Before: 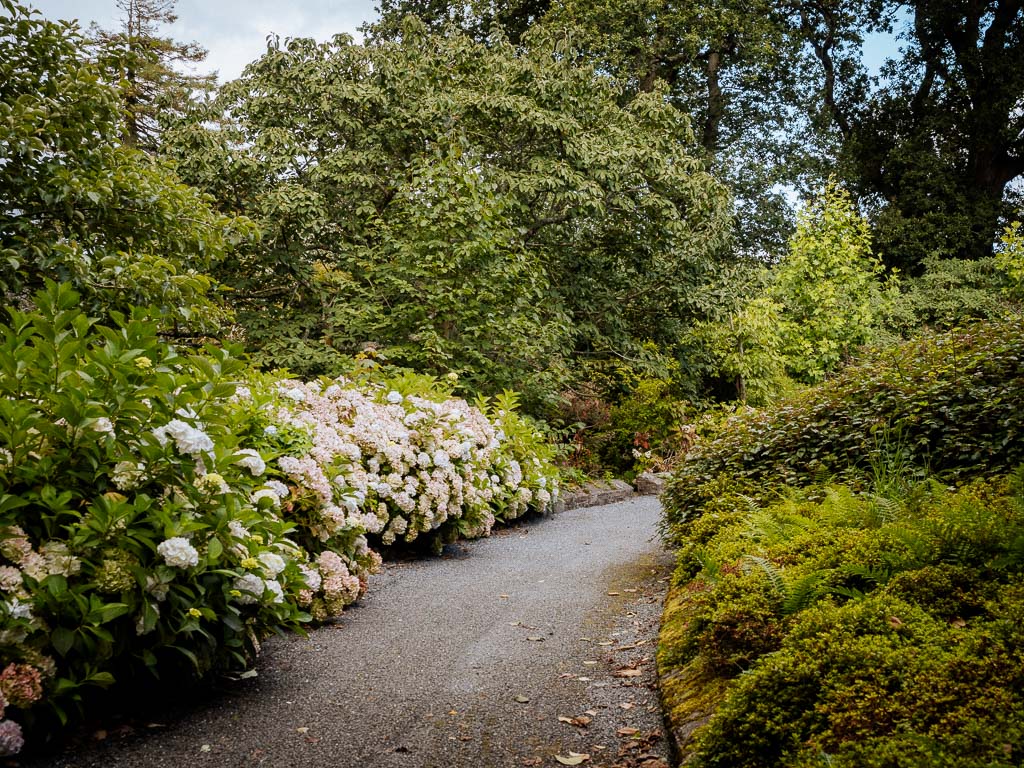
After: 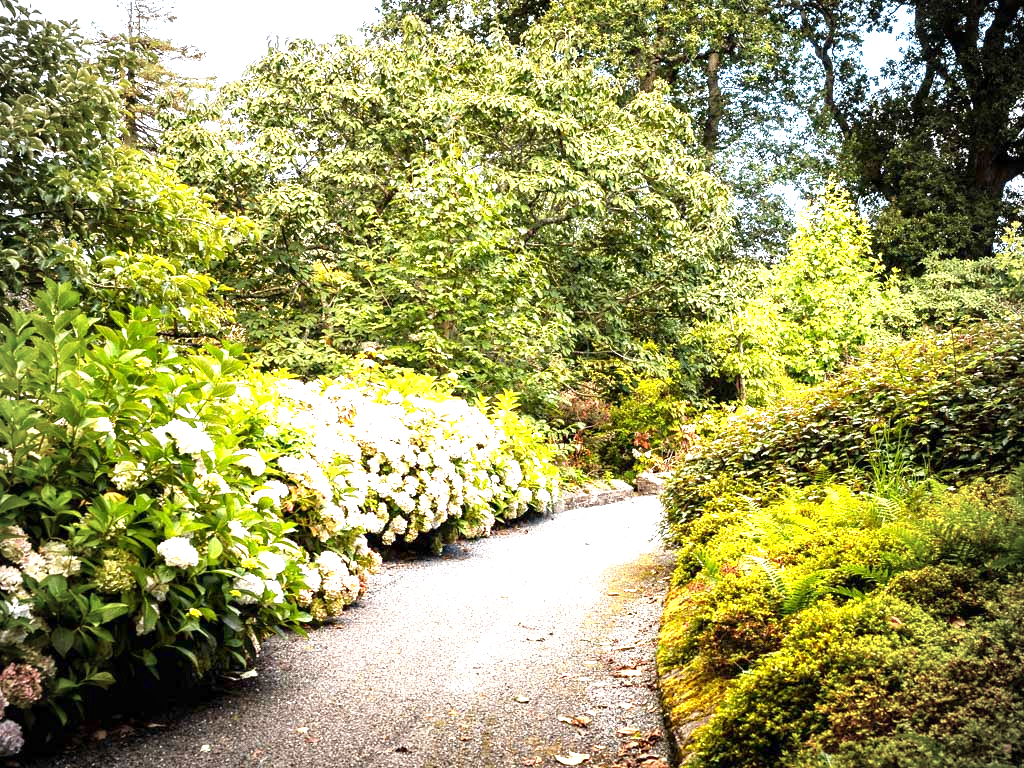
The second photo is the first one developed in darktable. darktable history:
exposure: exposure 2 EV, compensate highlight preservation false
vignetting: on, module defaults
